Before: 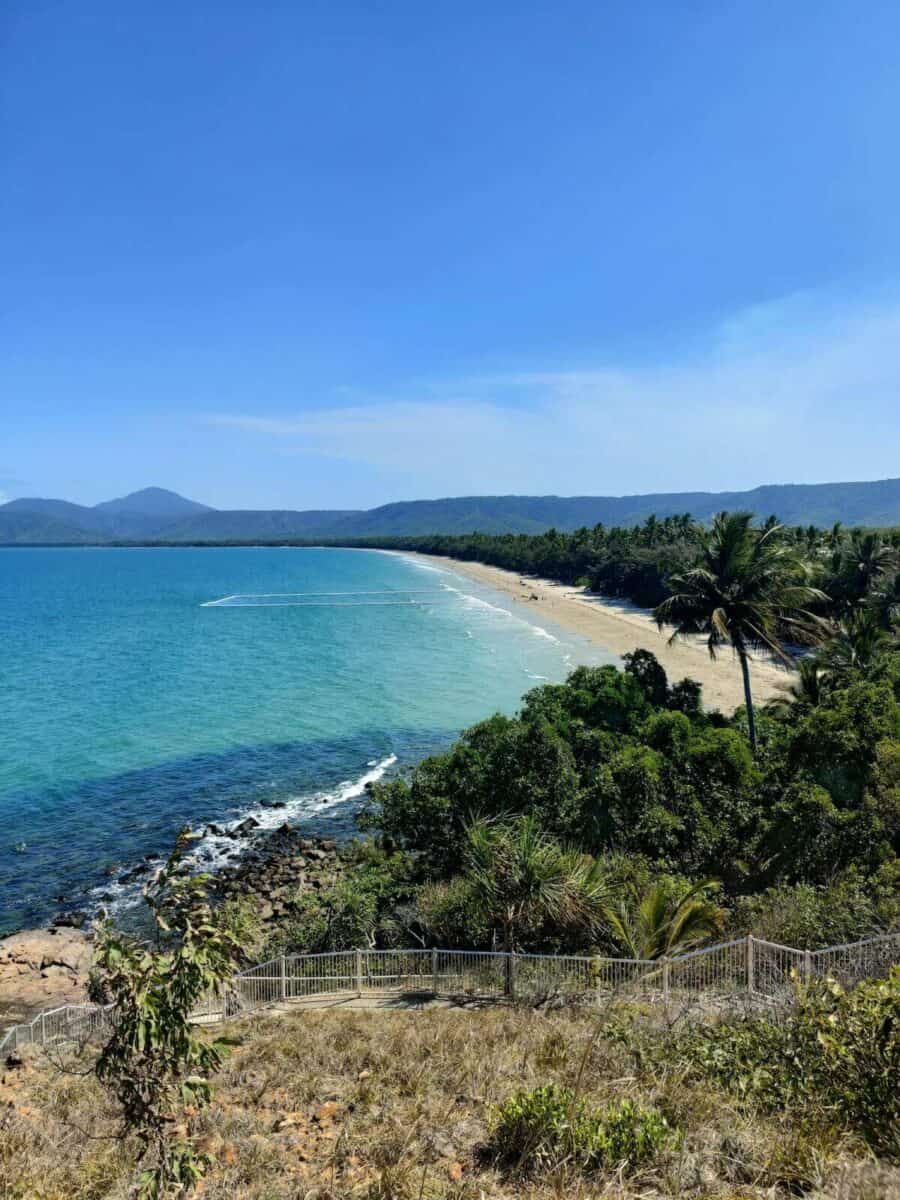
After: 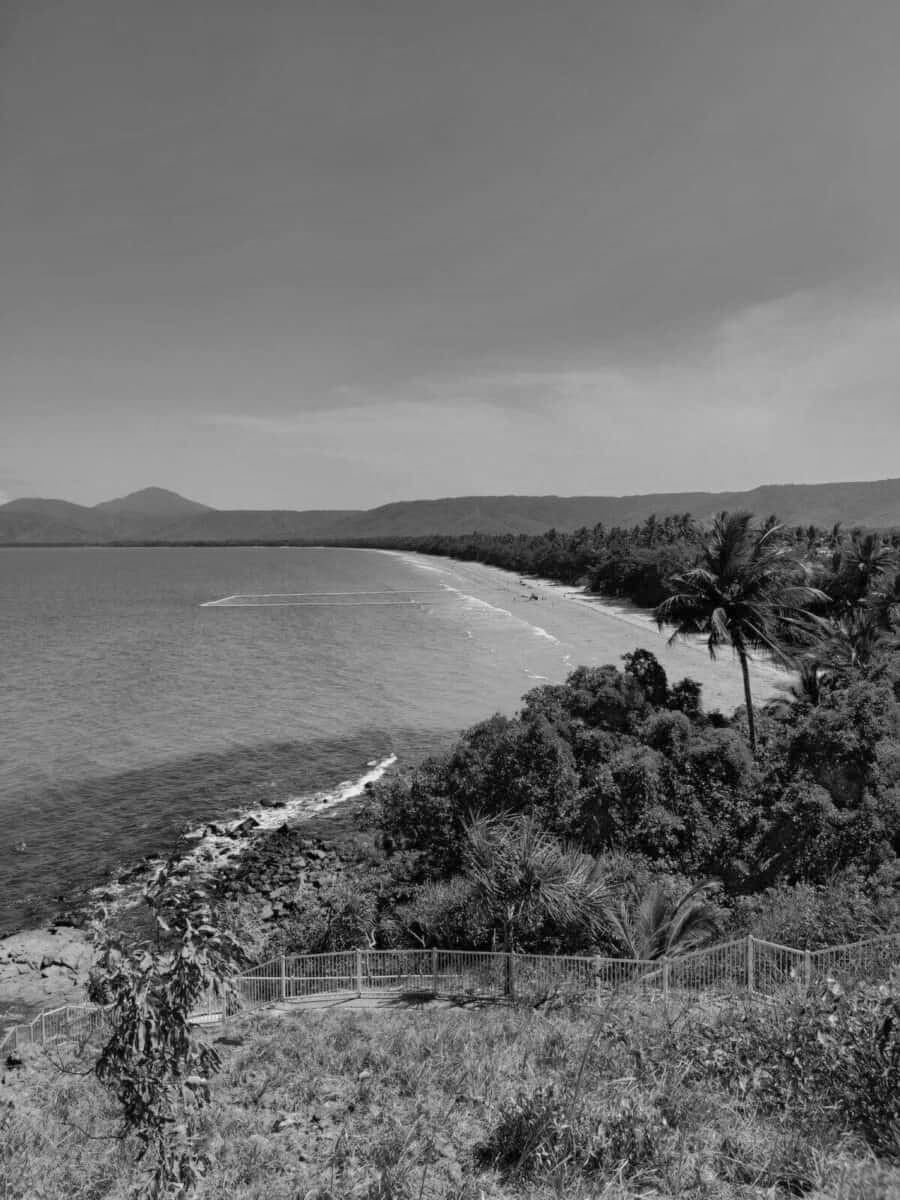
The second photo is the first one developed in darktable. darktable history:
shadows and highlights: on, module defaults
monochrome: a -92.57, b 58.91
